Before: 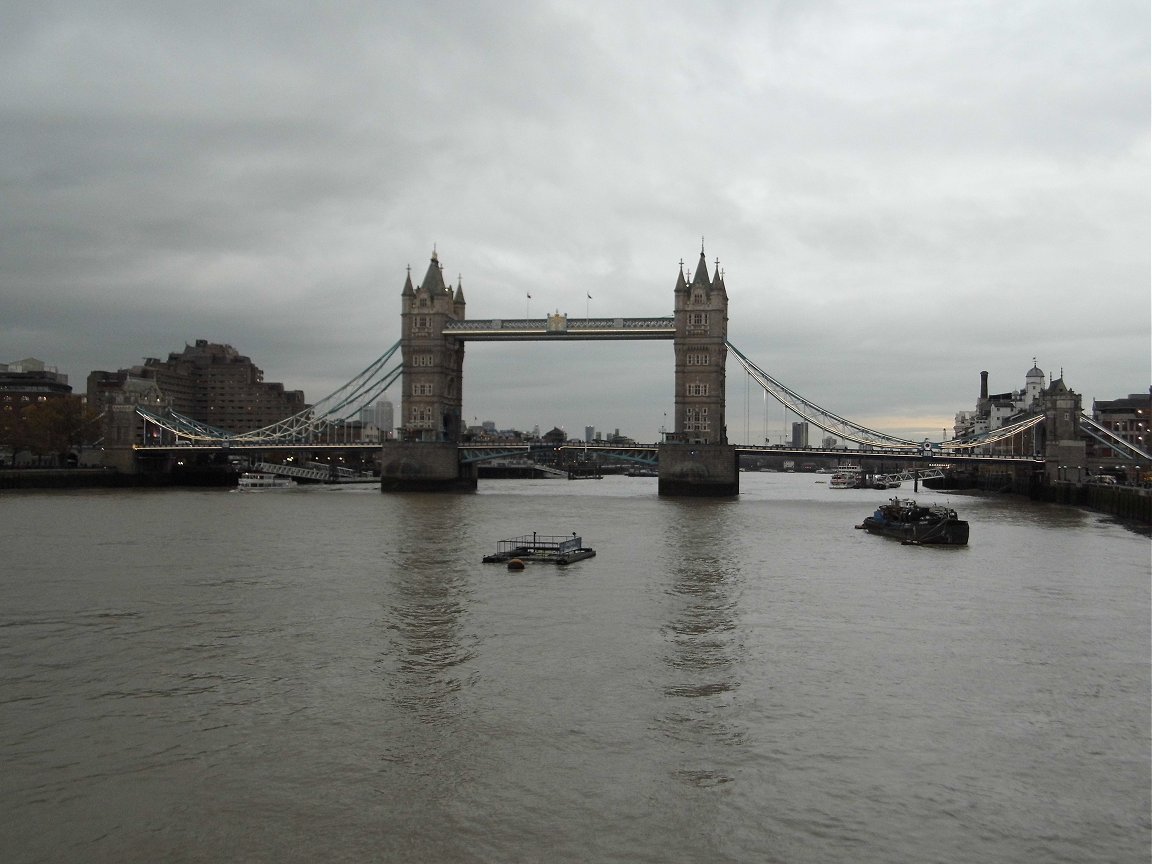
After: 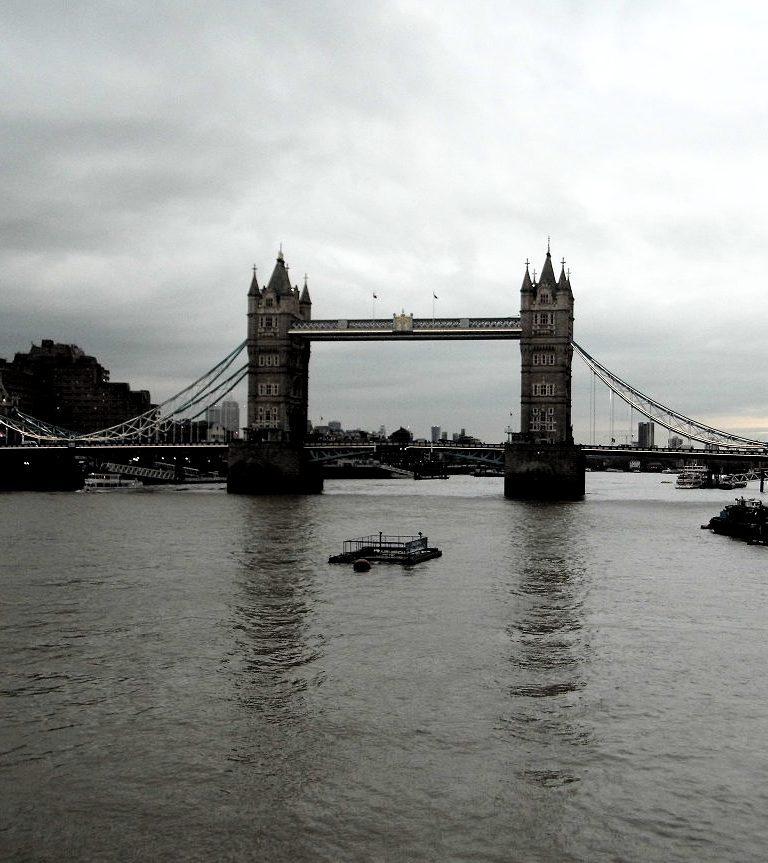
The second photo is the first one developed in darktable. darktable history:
filmic rgb: black relative exposure -5.58 EV, white relative exposure 2.5 EV, target black luminance 0%, hardness 4.51, latitude 67.31%, contrast 1.465, shadows ↔ highlights balance -4.02%, iterations of high-quality reconstruction 0
crop and rotate: left 13.419%, right 19.895%
shadows and highlights: shadows 12.63, white point adjustment 1.11, highlights -1.3, soften with gaussian
local contrast: highlights 100%, shadows 100%, detail 119%, midtone range 0.2
